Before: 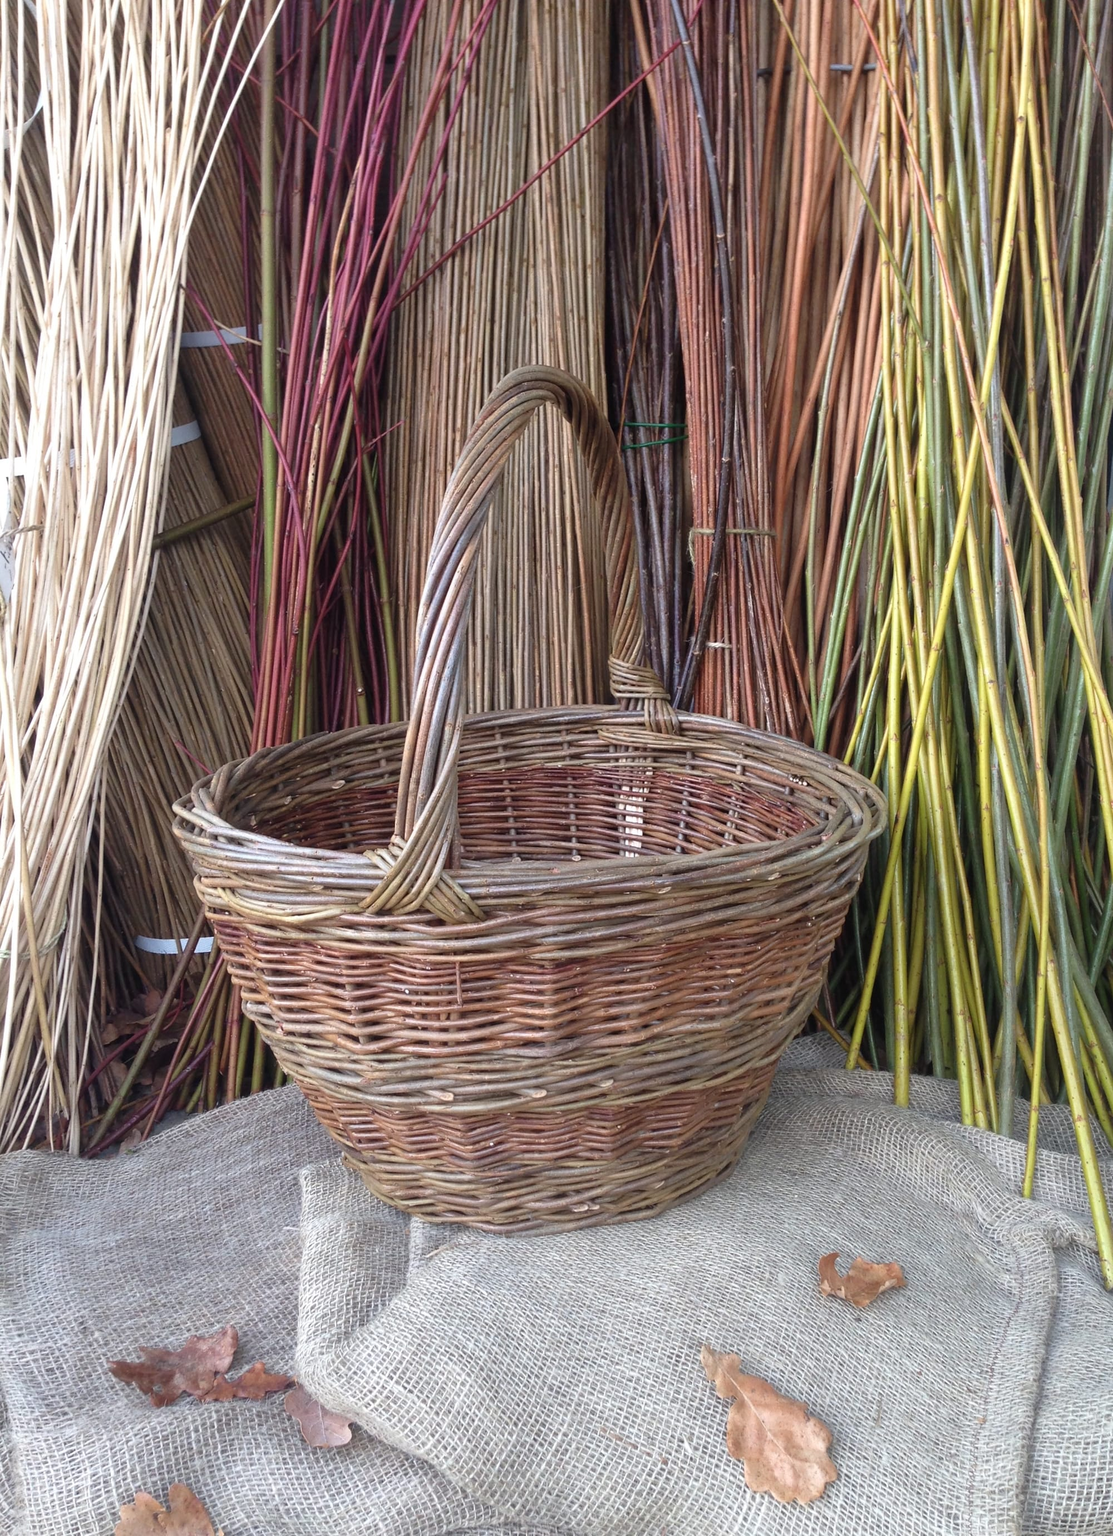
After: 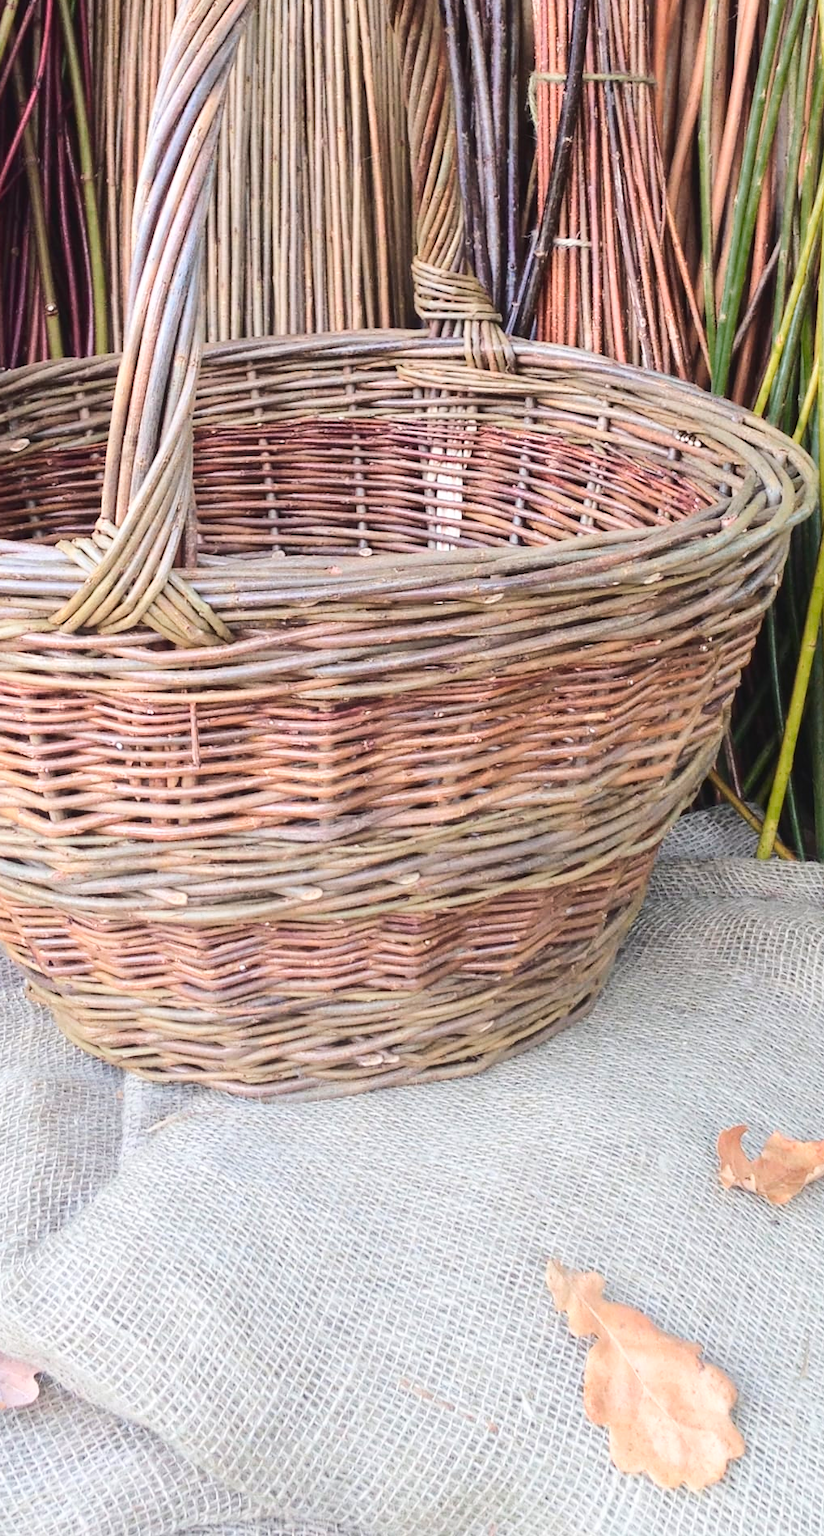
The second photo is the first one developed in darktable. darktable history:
crop and rotate: left 29.237%, top 31.152%, right 19.807%
color zones: curves: ch0 [(0.25, 0.5) (0.347, 0.092) (0.75, 0.5)]; ch1 [(0.25, 0.5) (0.33, 0.51) (0.75, 0.5)]
tone curve: curves: ch0 [(0, 0.026) (0.146, 0.158) (0.272, 0.34) (0.453, 0.627) (0.687, 0.829) (1, 1)], color space Lab, linked channels, preserve colors none
